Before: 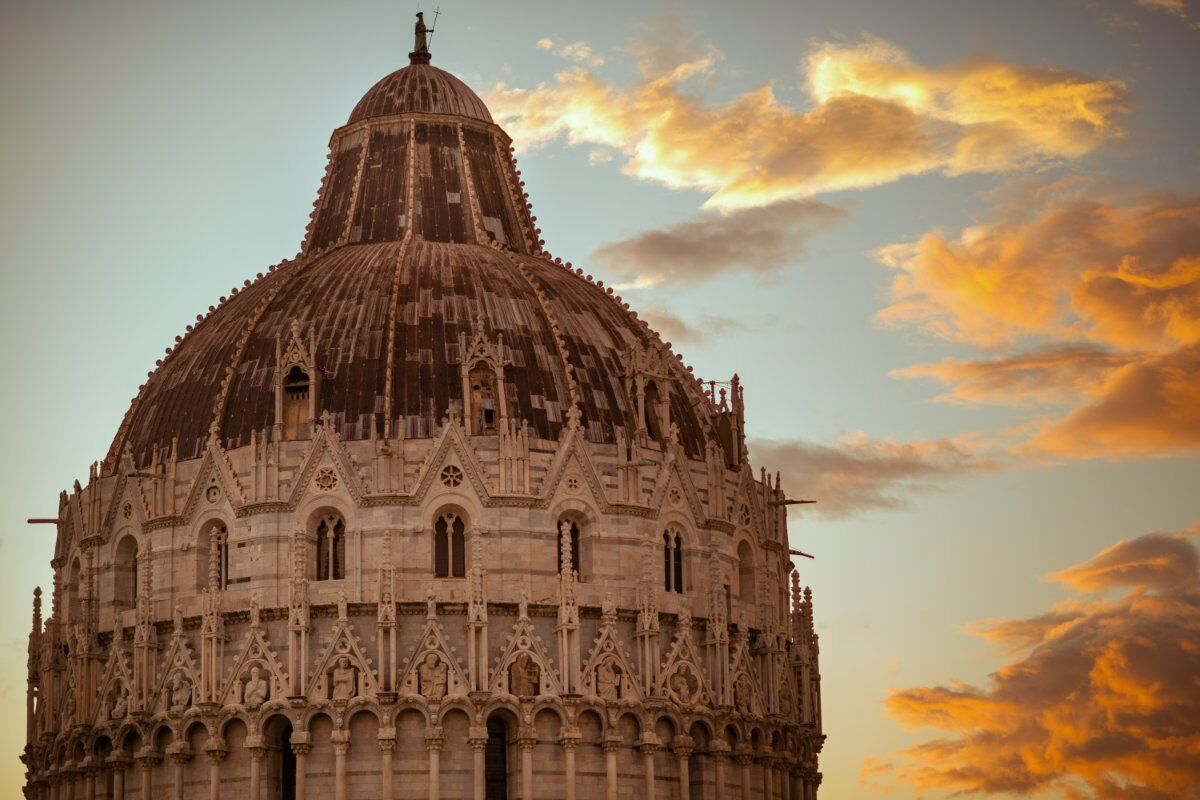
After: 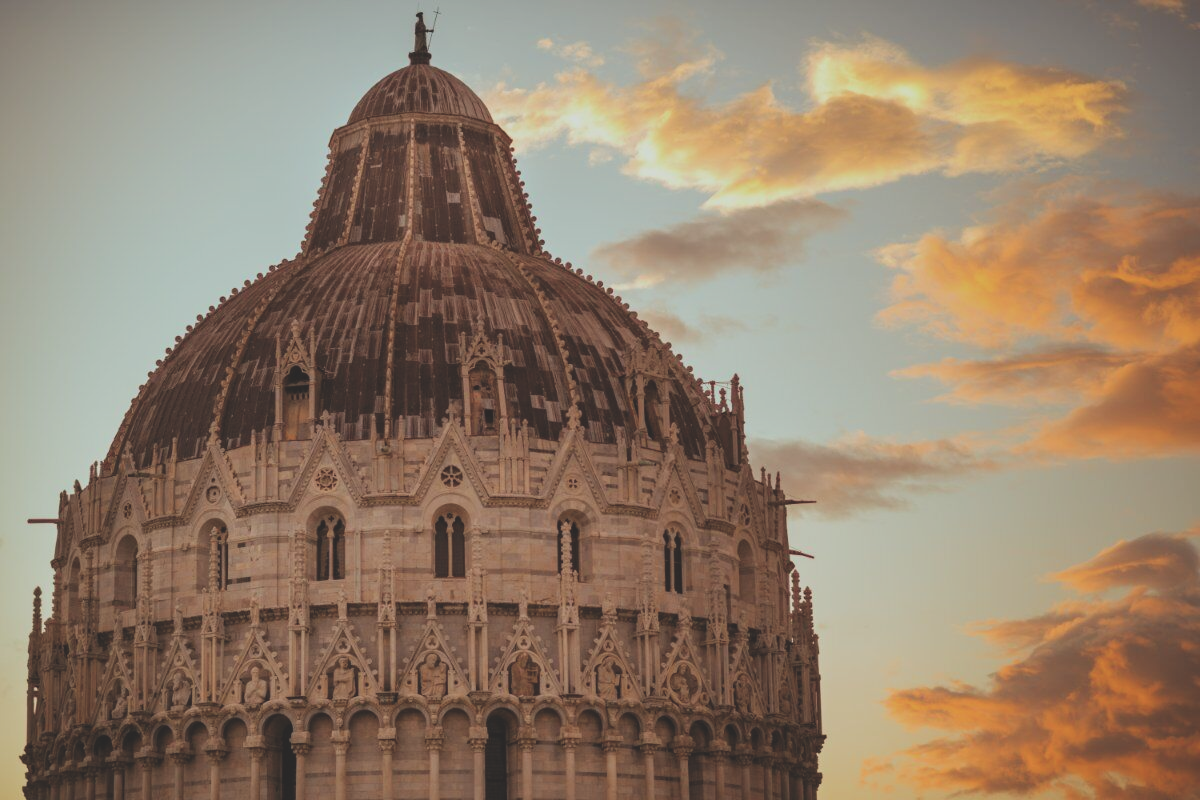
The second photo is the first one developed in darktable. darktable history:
filmic rgb: black relative exposure -16 EV, white relative exposure 6.92 EV, hardness 4.7, add noise in highlights 0.001, color science v3 (2019), use custom middle-gray values true, contrast in highlights soft
exposure: black level correction -0.029, compensate highlight preservation false
